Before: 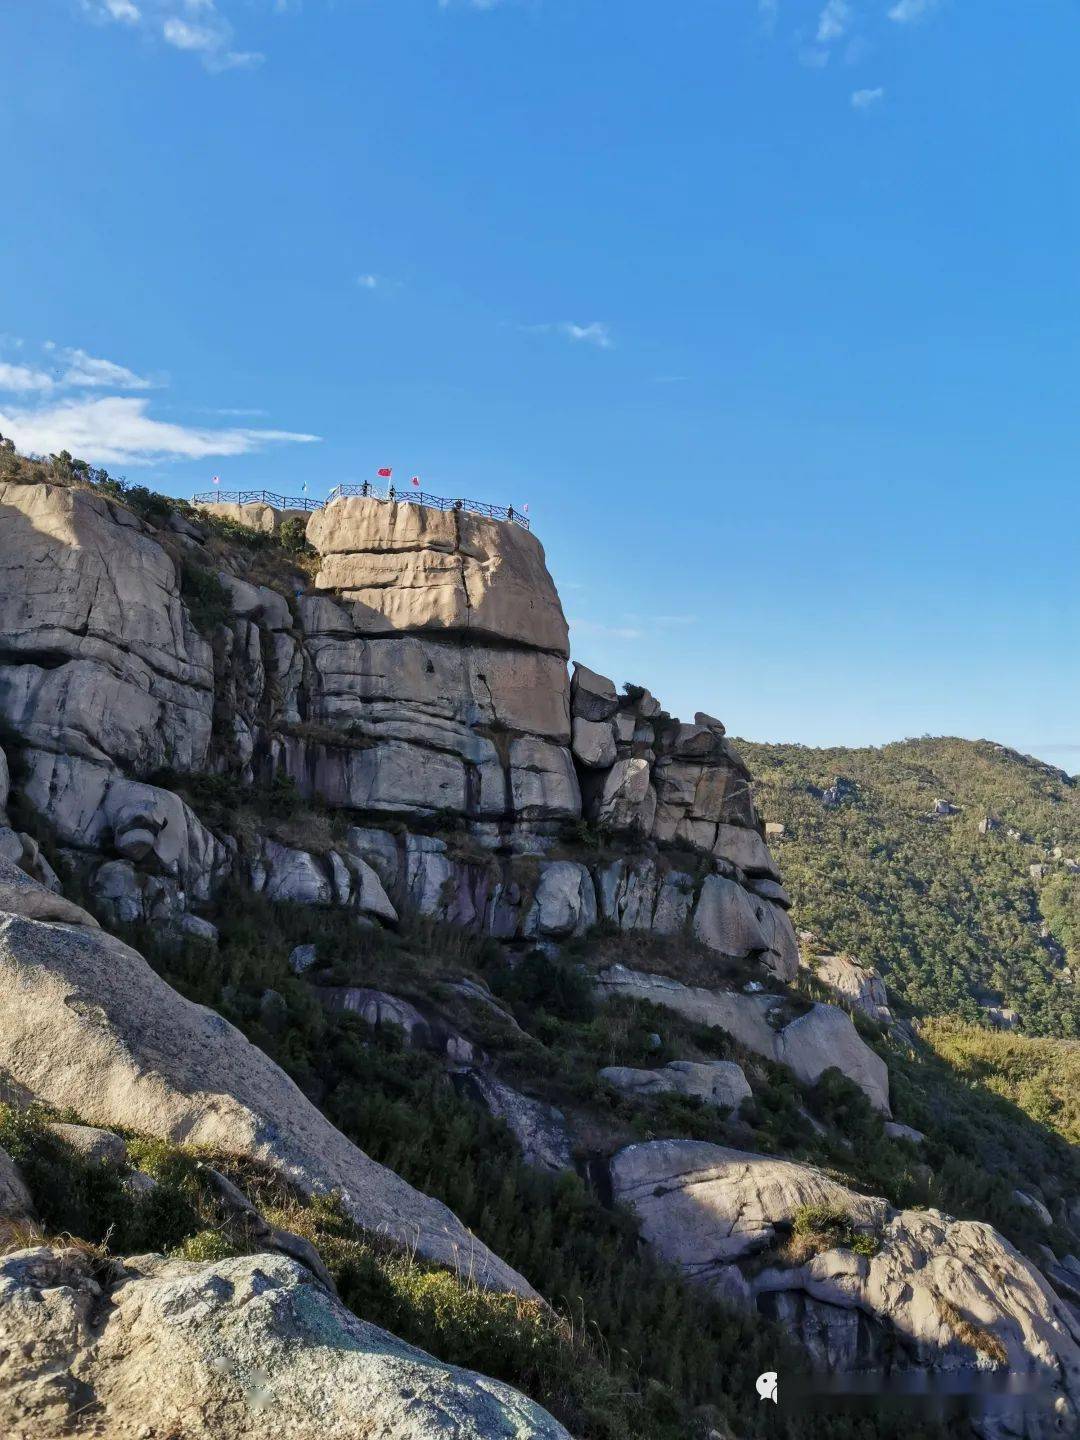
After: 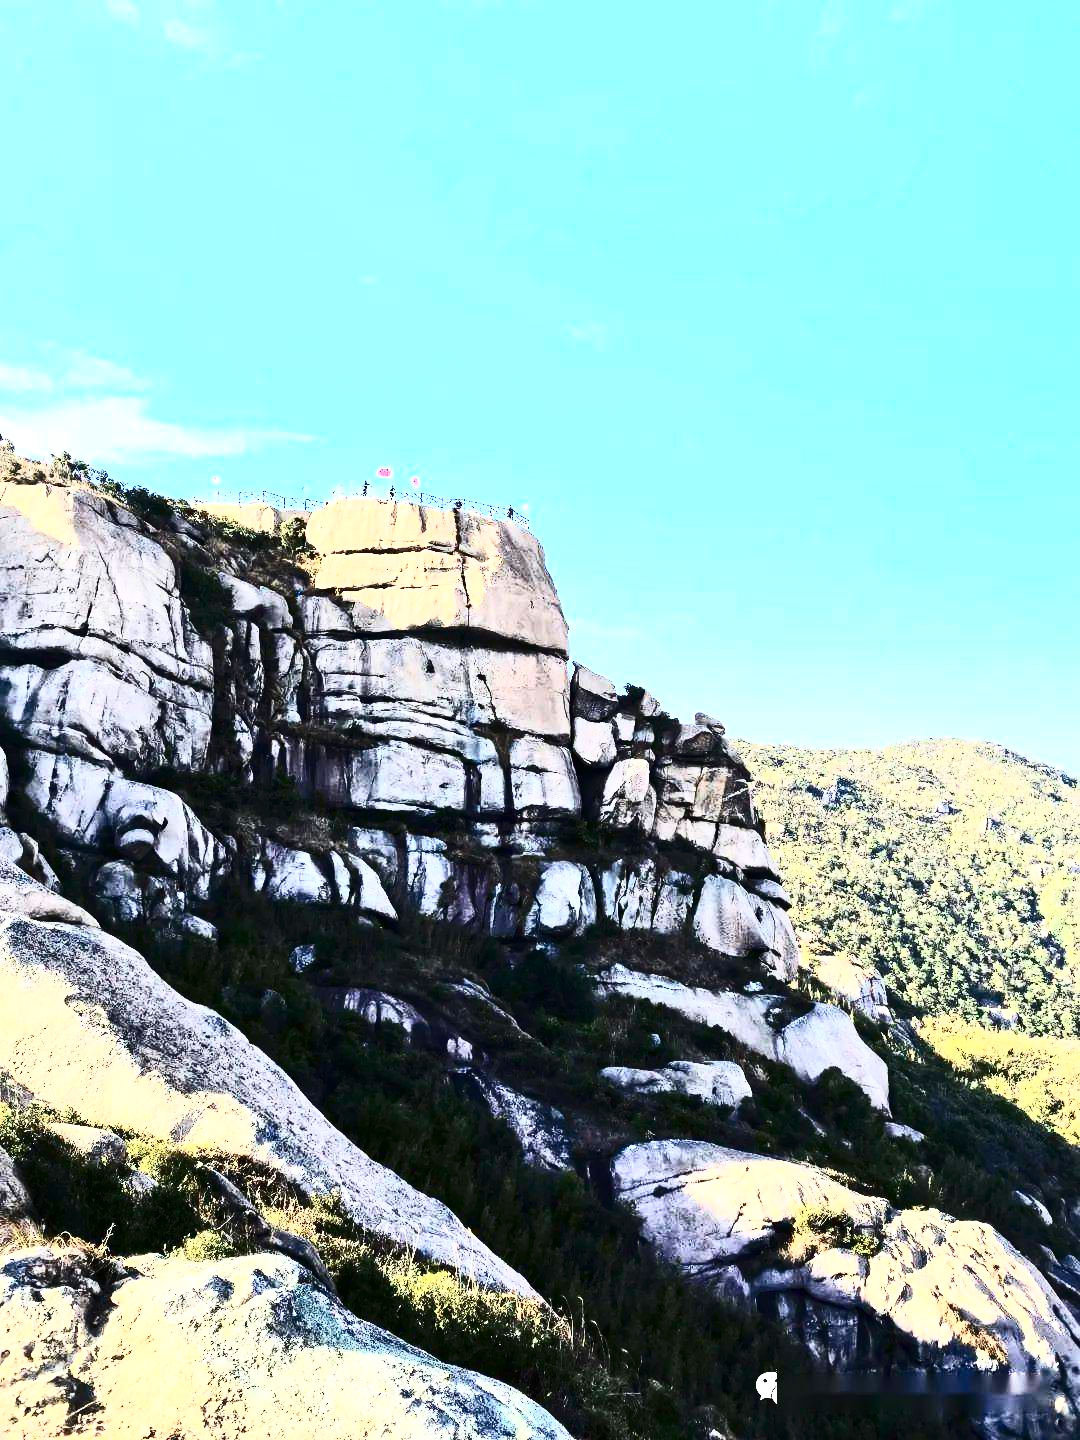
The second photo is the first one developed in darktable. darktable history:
contrast brightness saturation: contrast 0.933, brightness 0.197
exposure: black level correction 0, exposure 1.377 EV, compensate highlight preservation false
